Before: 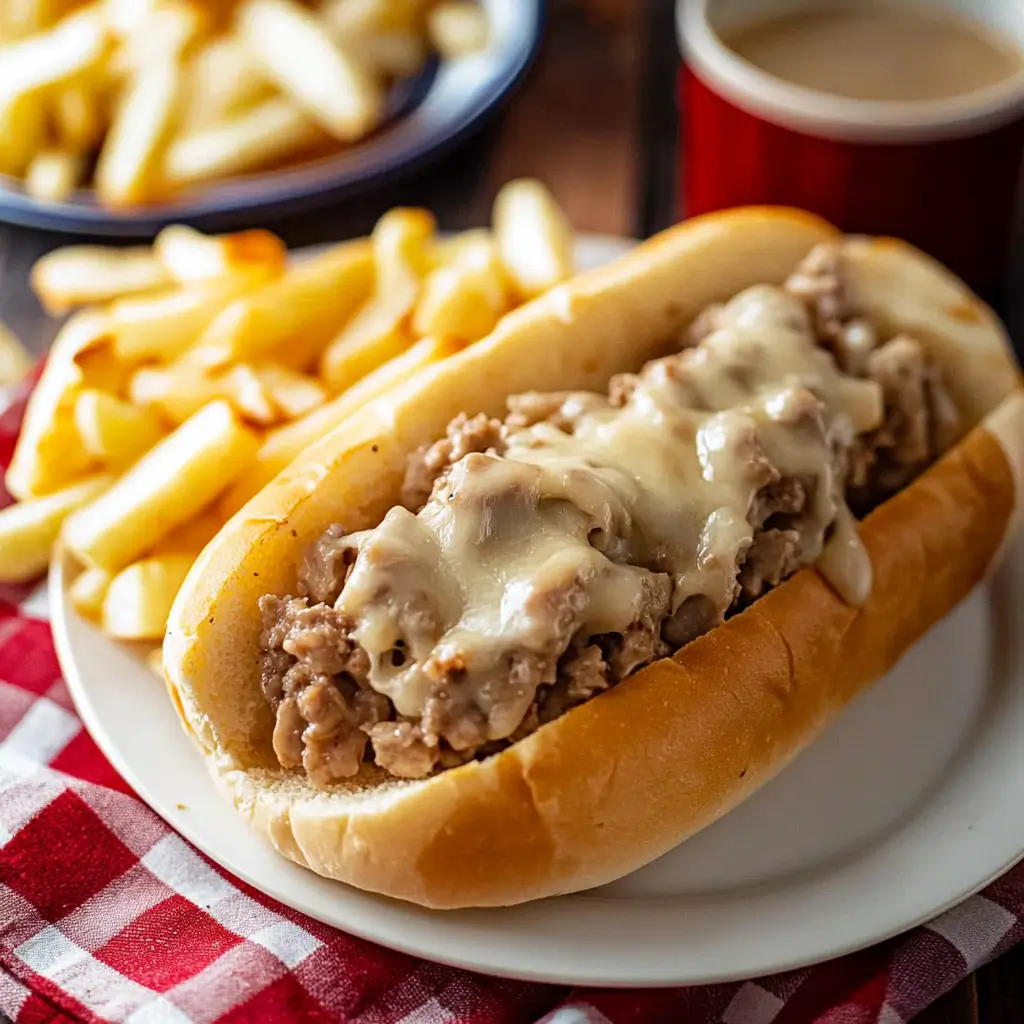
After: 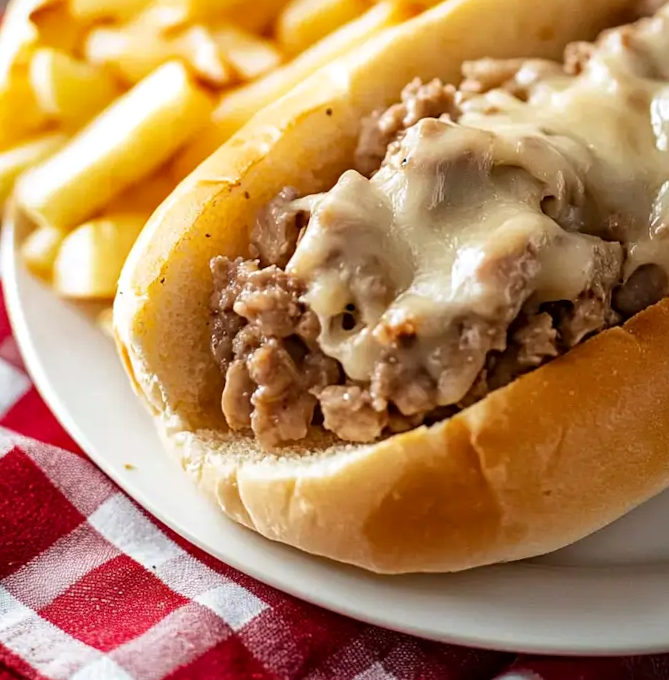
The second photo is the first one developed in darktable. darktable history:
crop and rotate: angle -1.04°, left 3.844%, top 32.349%, right 29.602%
local contrast: mode bilateral grid, contrast 20, coarseness 50, detail 120%, midtone range 0.2
